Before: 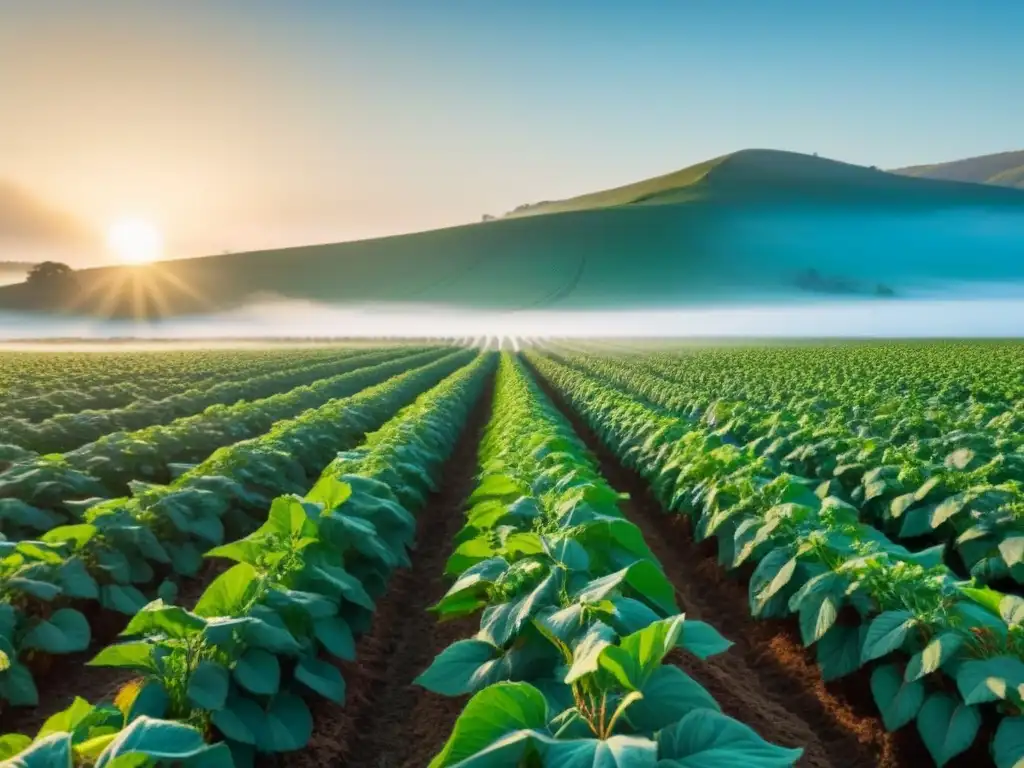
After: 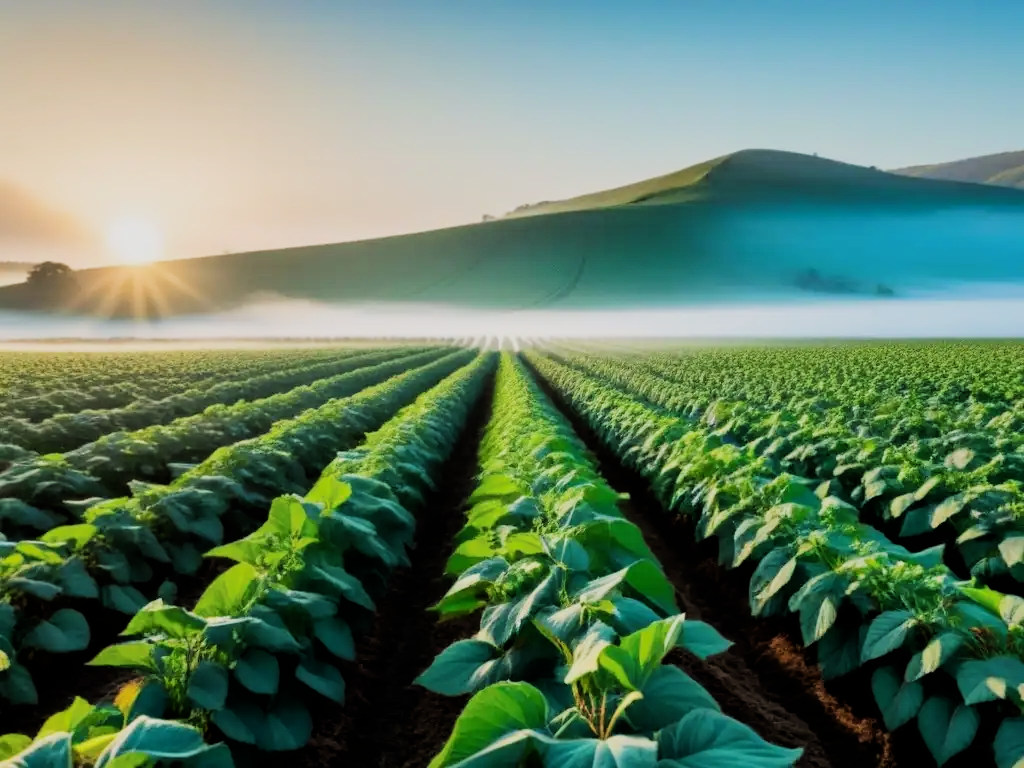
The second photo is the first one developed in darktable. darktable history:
filmic rgb: black relative exposure -5.07 EV, white relative exposure 3.96 EV, hardness 2.88, contrast 1.298, highlights saturation mix -29.7%
